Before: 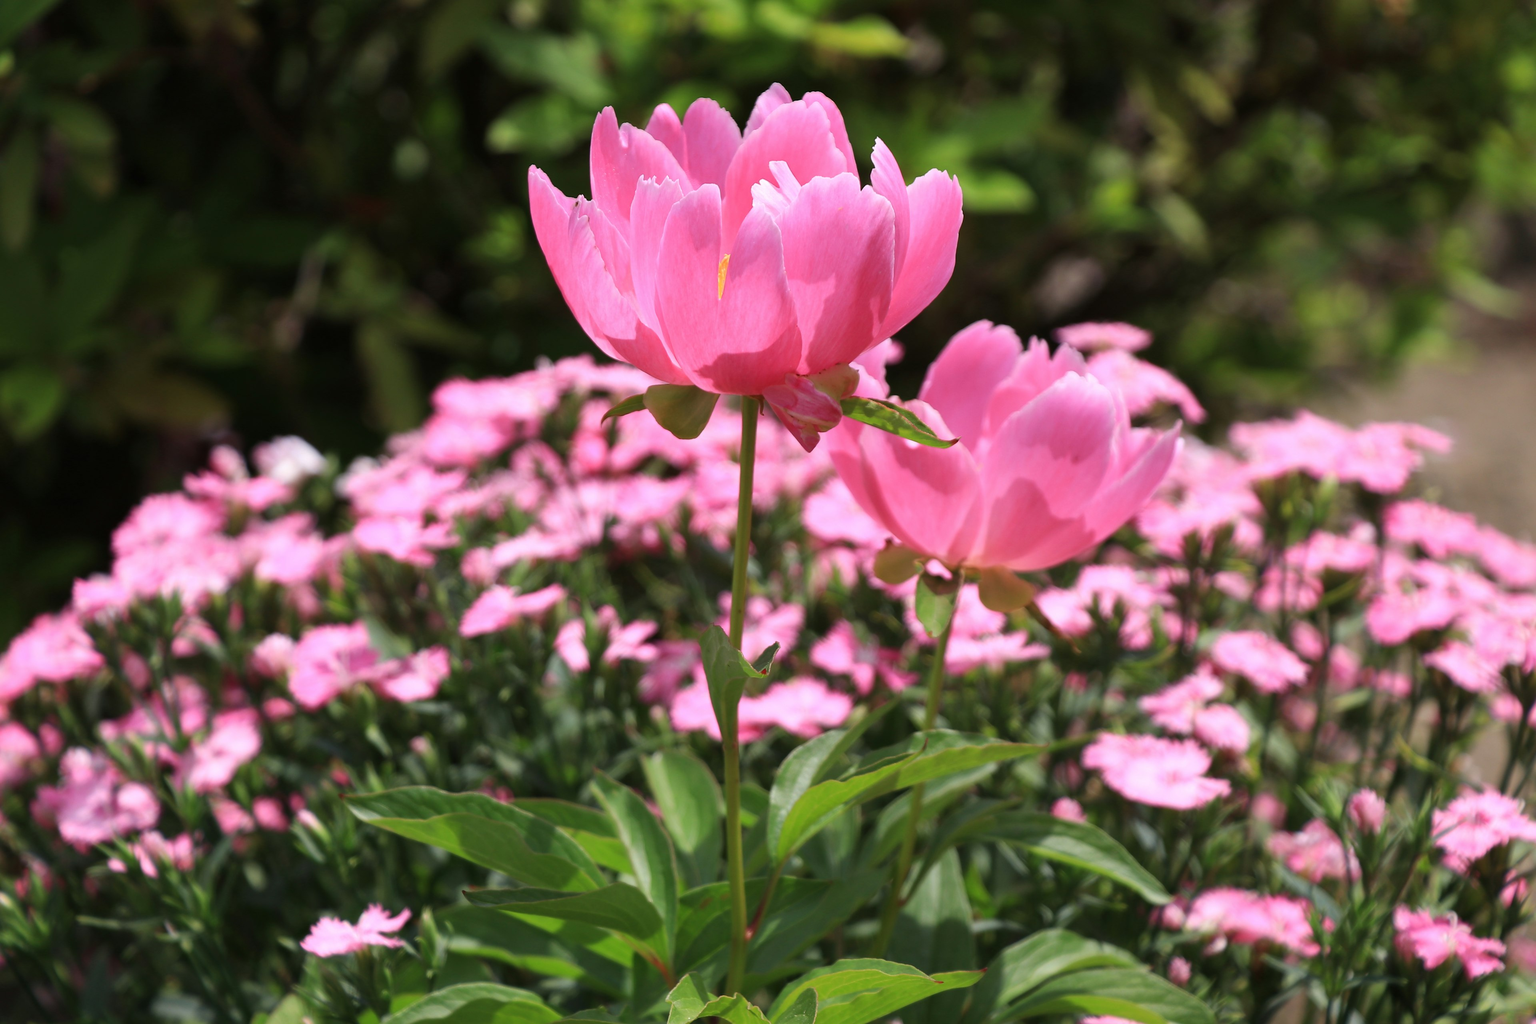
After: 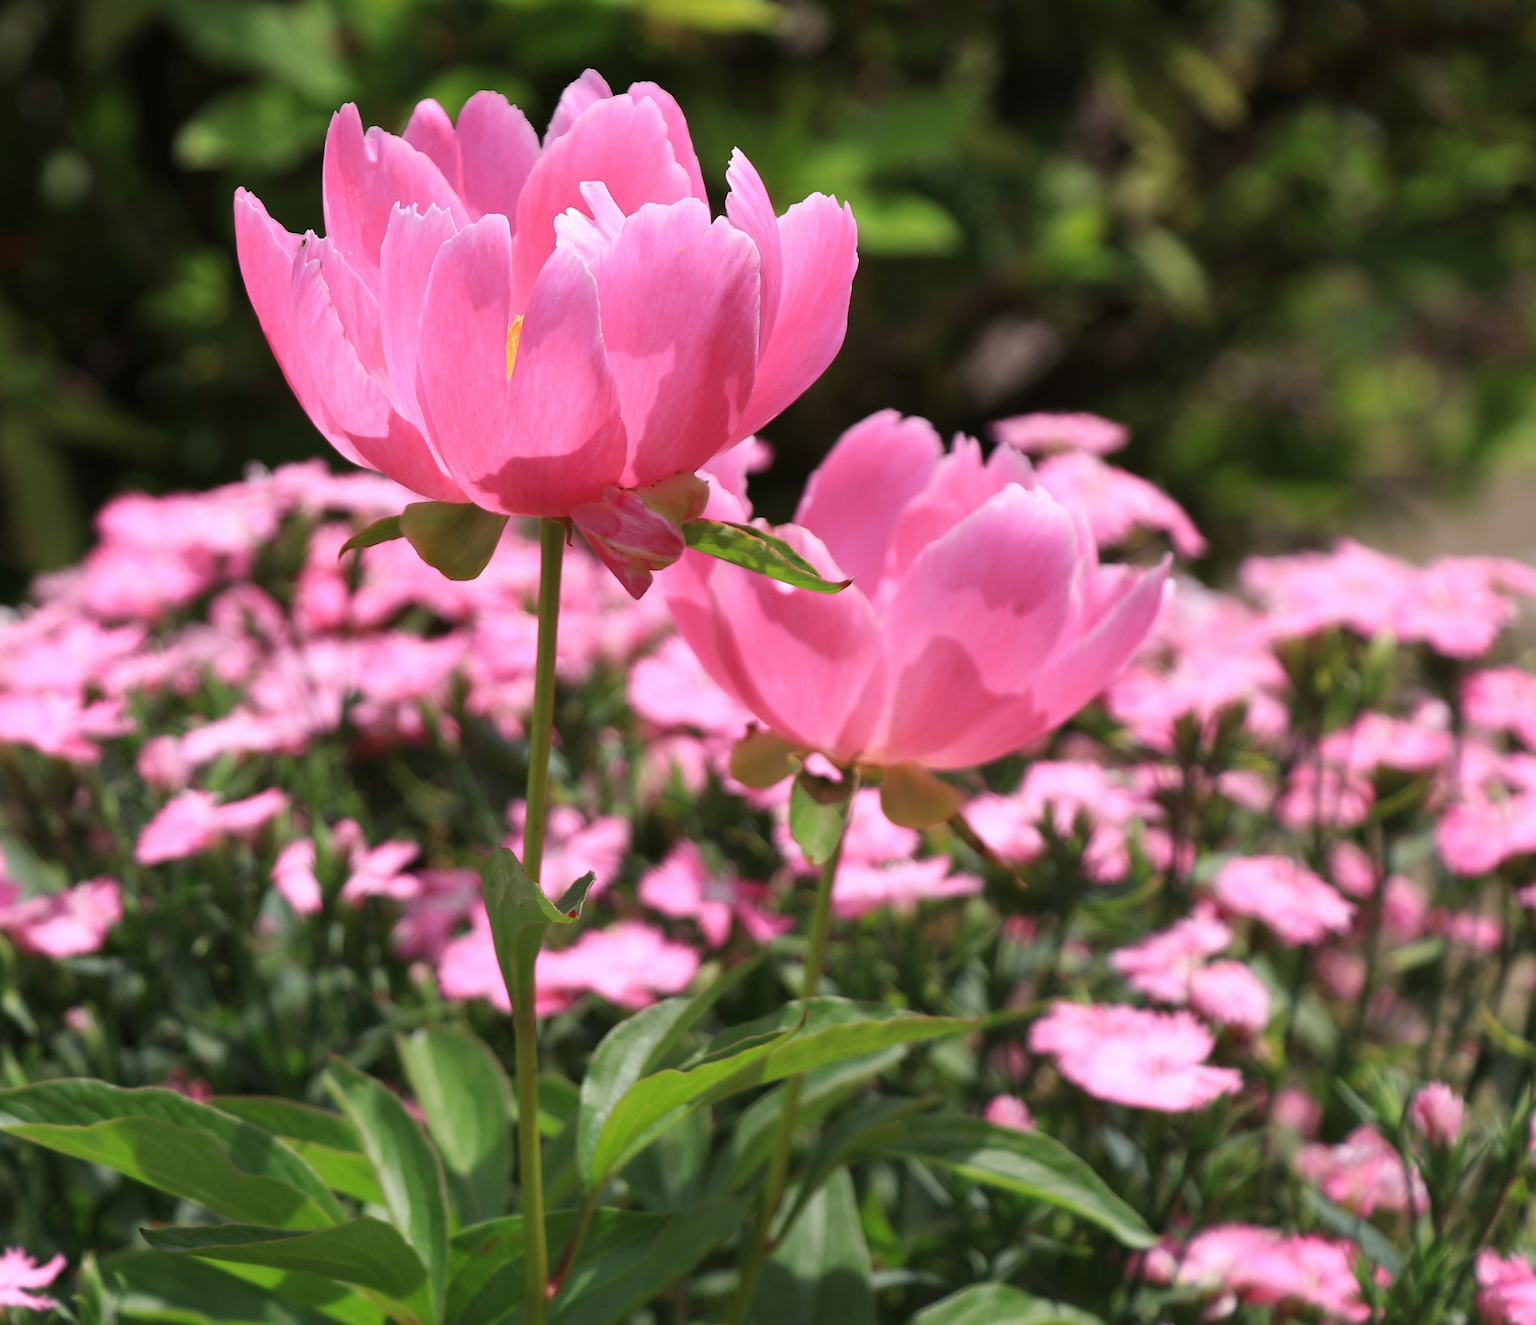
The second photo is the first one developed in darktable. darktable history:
crop and rotate: left 23.781%, top 3.422%, right 6.52%, bottom 6.314%
